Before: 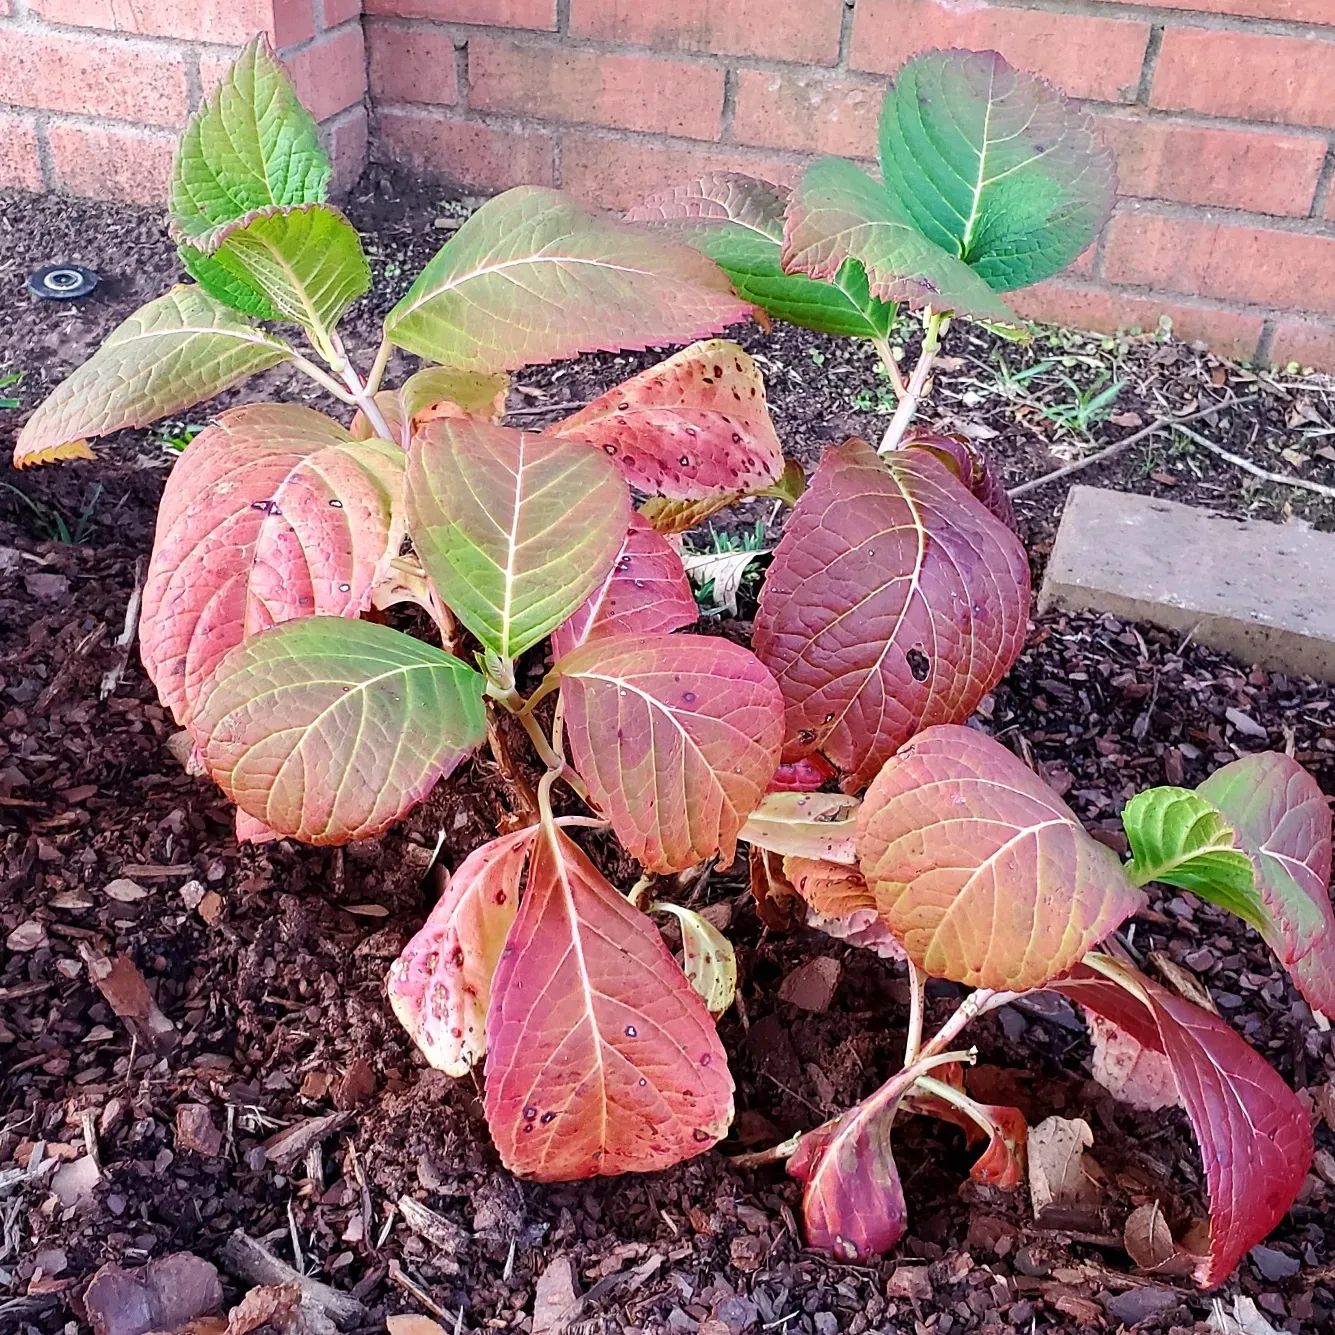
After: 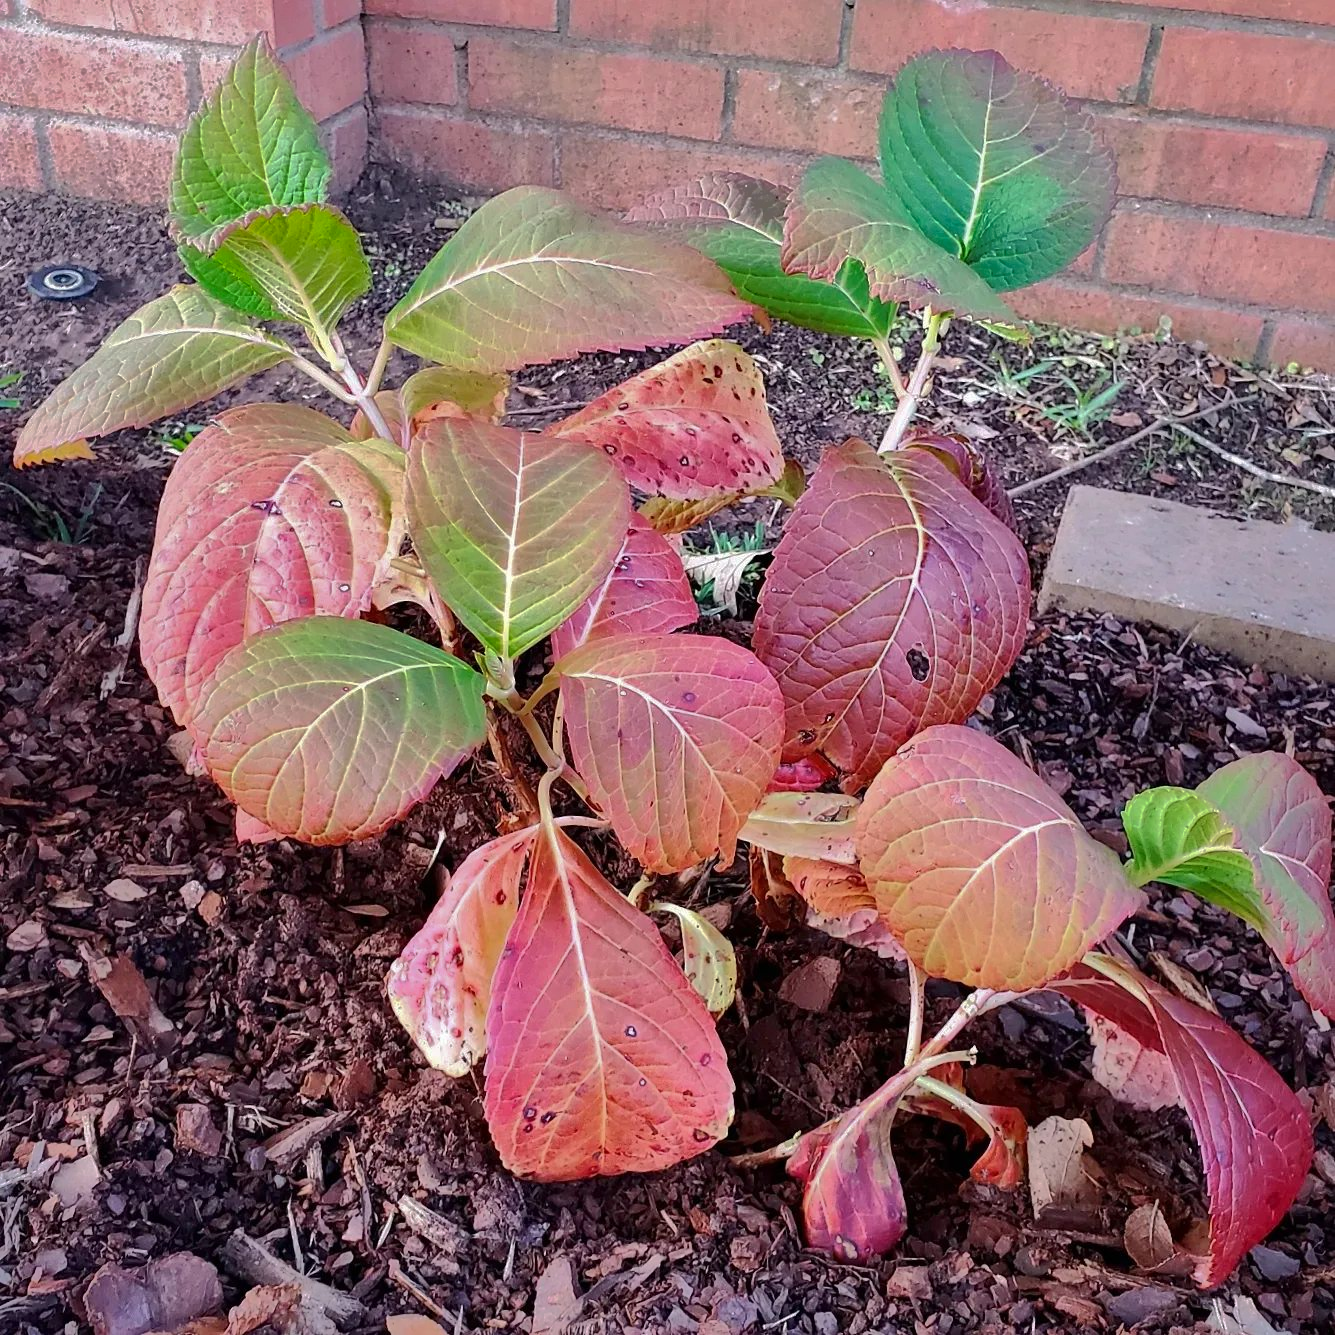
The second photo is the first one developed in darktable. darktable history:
shadows and highlights: shadows -19.91, highlights -73.15
